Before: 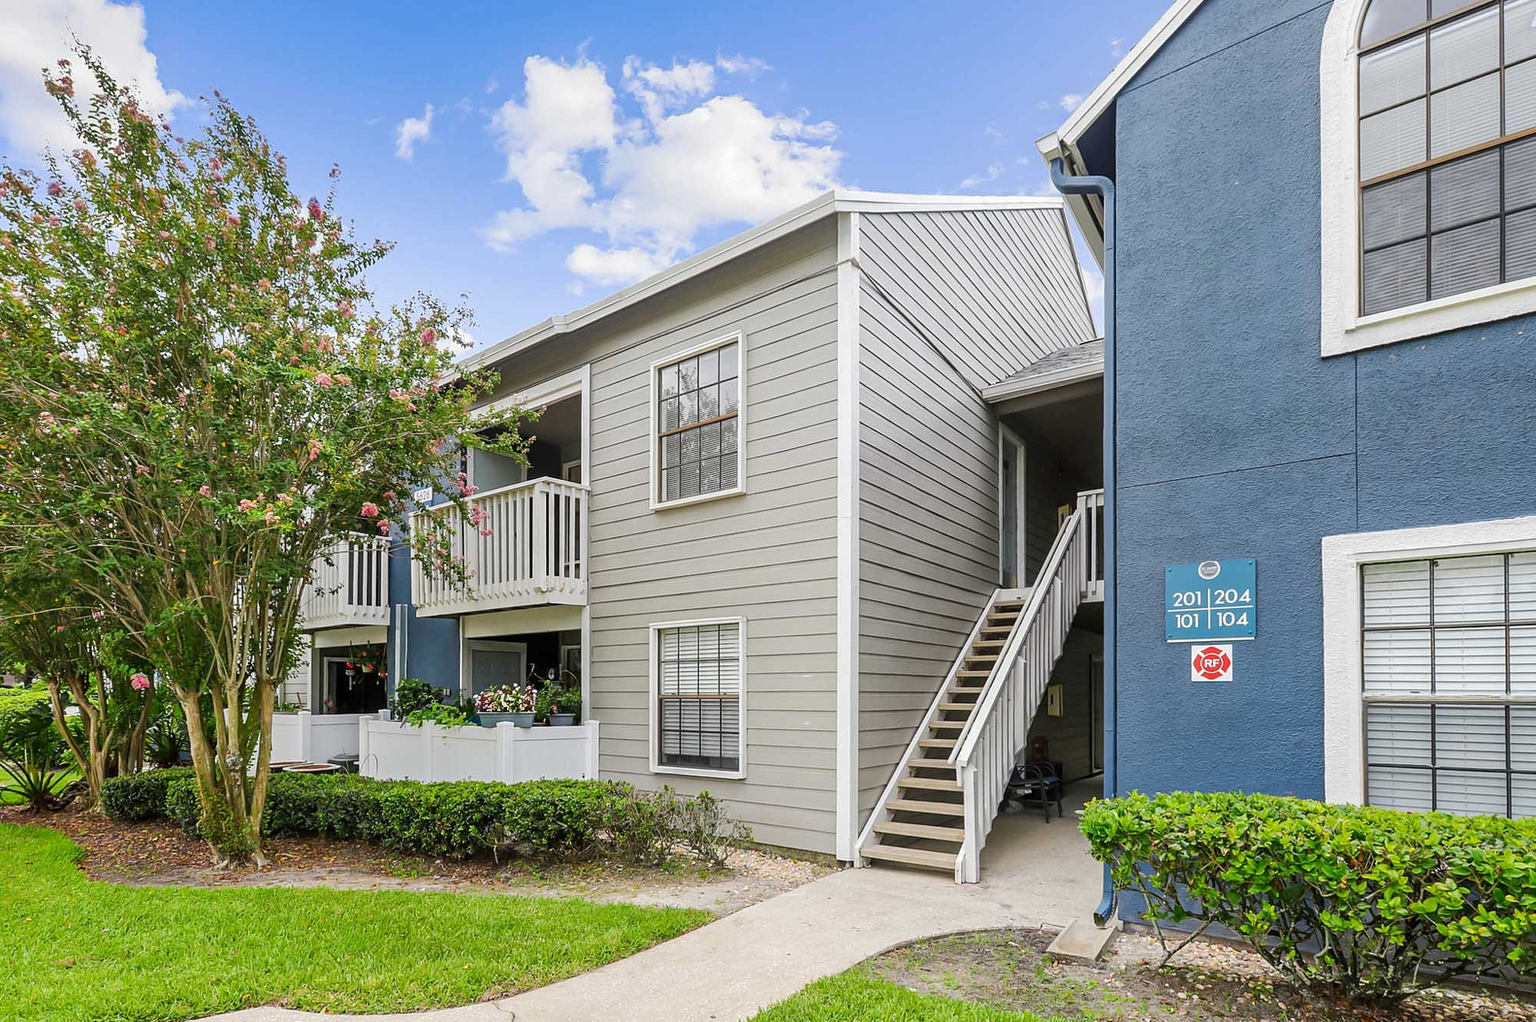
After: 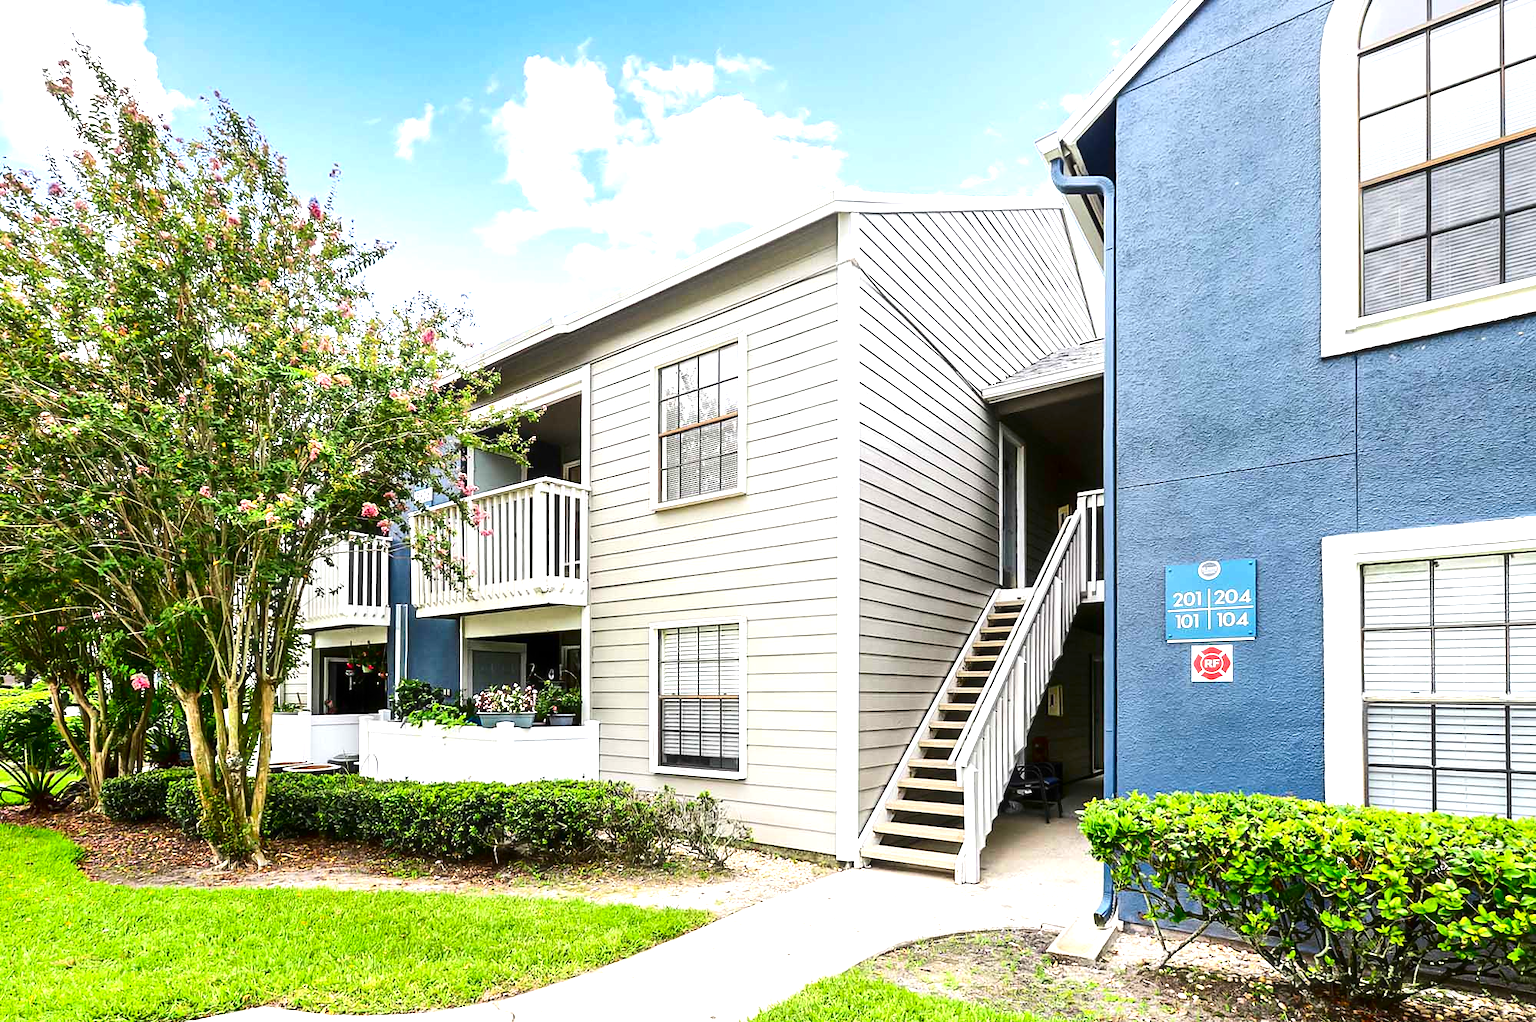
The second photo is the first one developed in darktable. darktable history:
haze removal: strength -0.05
exposure: exposure 1.061 EV, compensate highlight preservation false
contrast brightness saturation: contrast 0.19, brightness -0.24, saturation 0.11
